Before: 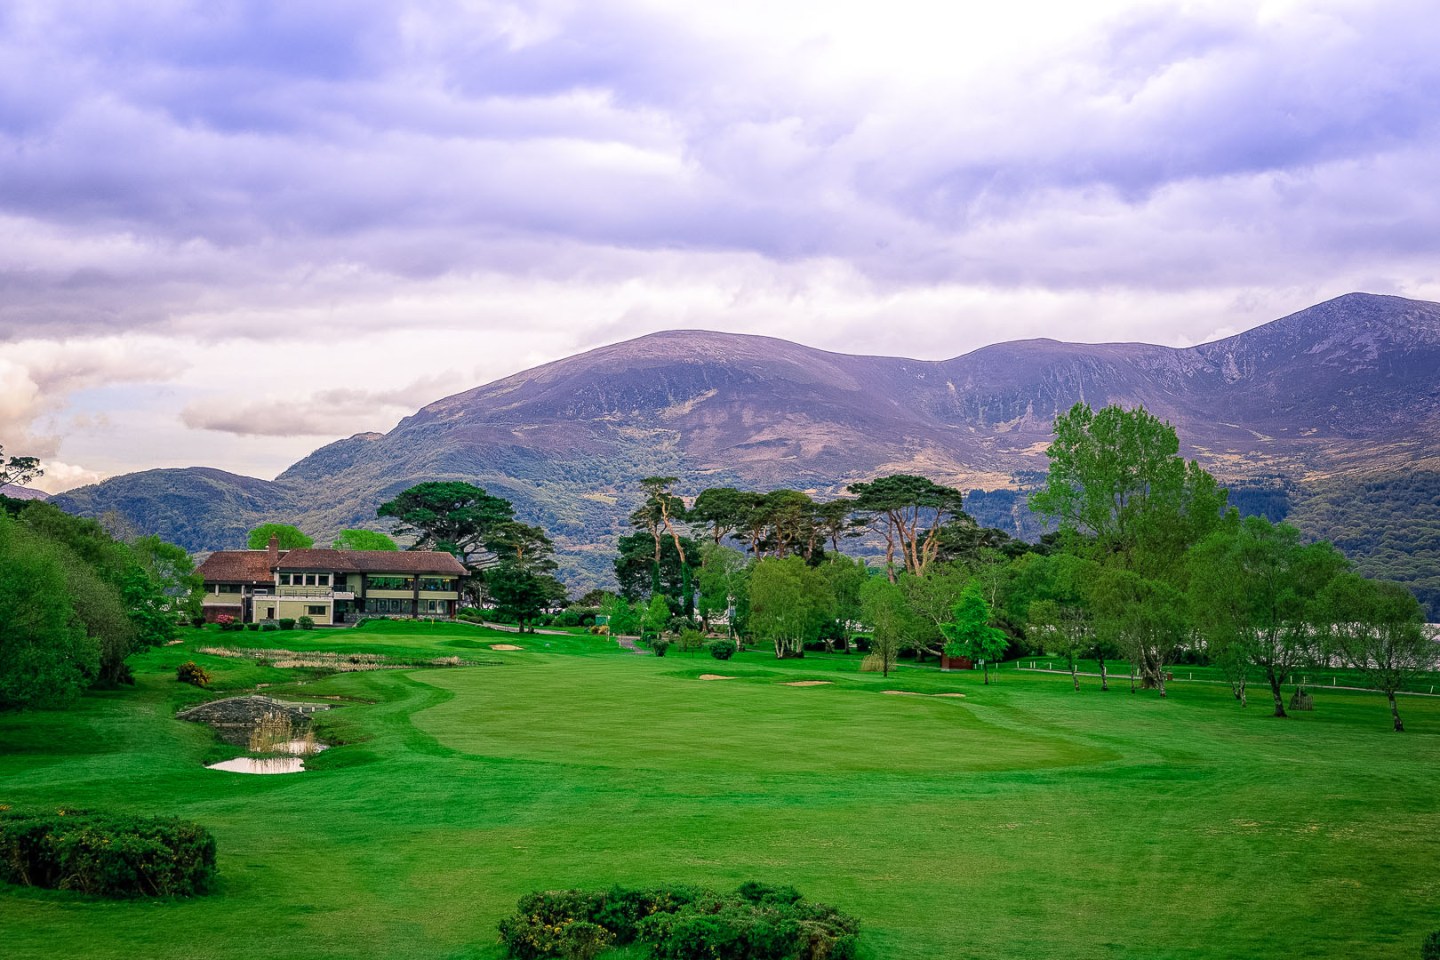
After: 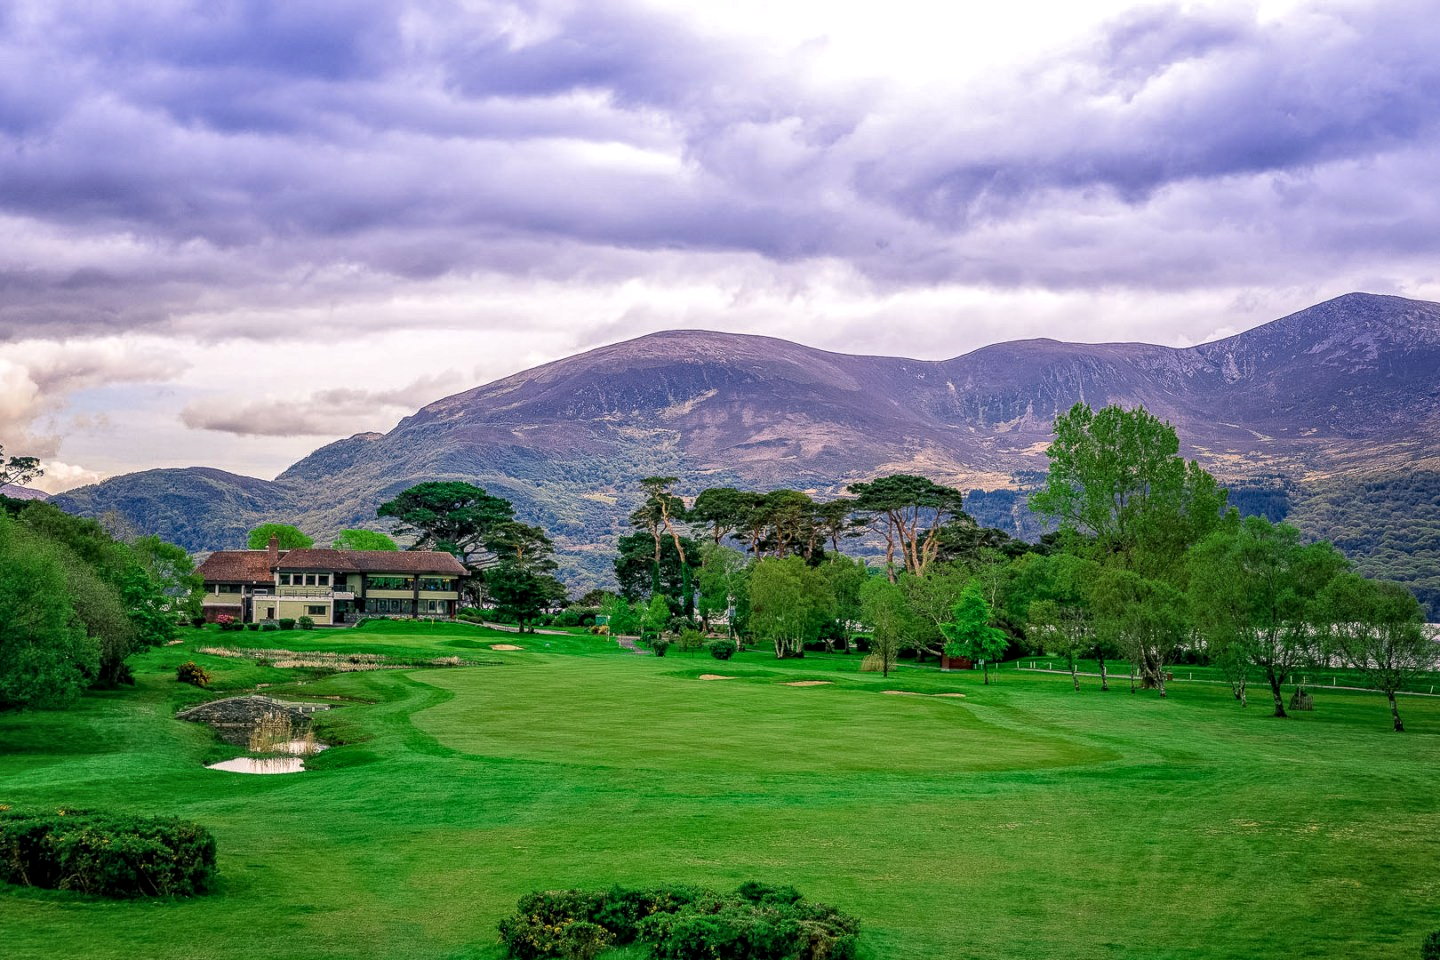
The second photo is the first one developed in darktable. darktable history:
shadows and highlights: low approximation 0.01, soften with gaussian
local contrast: on, module defaults
